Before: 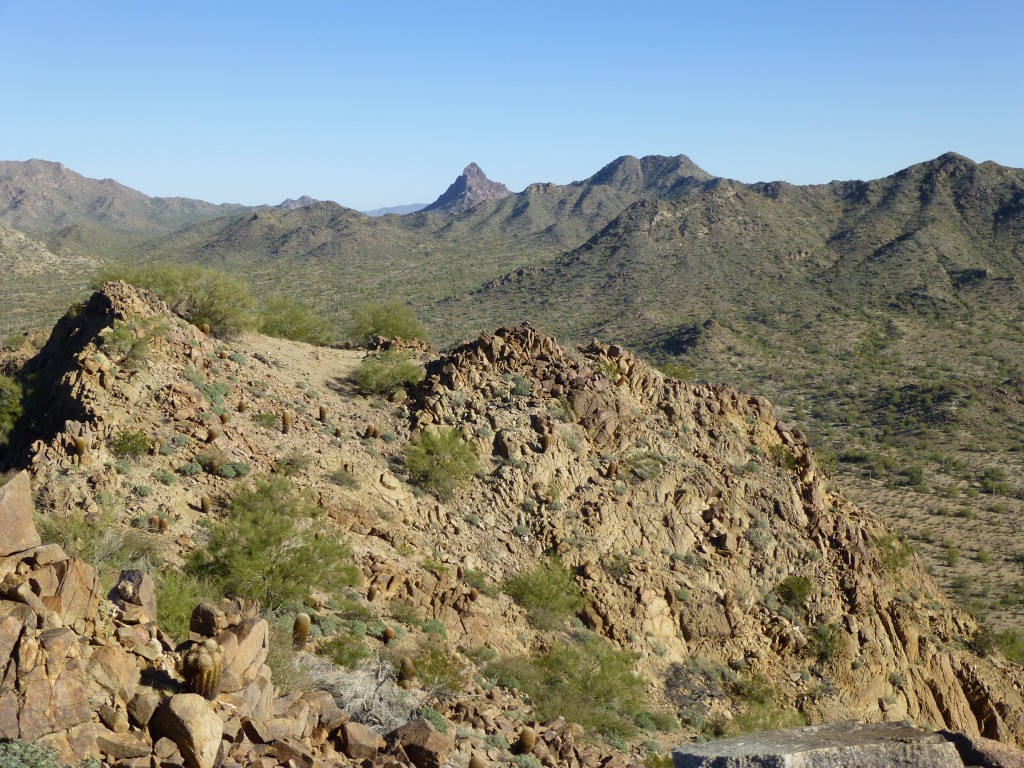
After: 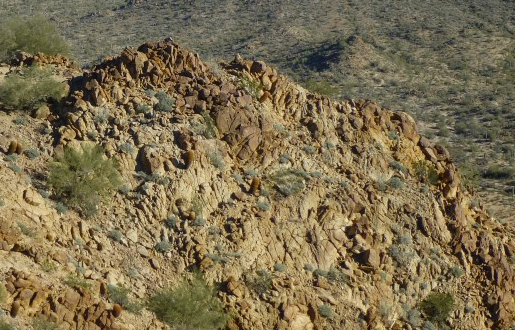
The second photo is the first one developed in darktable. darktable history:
color zones: curves: ch0 [(0.11, 0.396) (0.195, 0.36) (0.25, 0.5) (0.303, 0.412) (0.357, 0.544) (0.75, 0.5) (0.967, 0.328)]; ch1 [(0, 0.468) (0.112, 0.512) (0.202, 0.6) (0.25, 0.5) (0.307, 0.352) (0.357, 0.544) (0.75, 0.5) (0.963, 0.524)]
local contrast: detail 110%
crop: left 34.885%, top 36.998%, right 14.815%, bottom 19.948%
